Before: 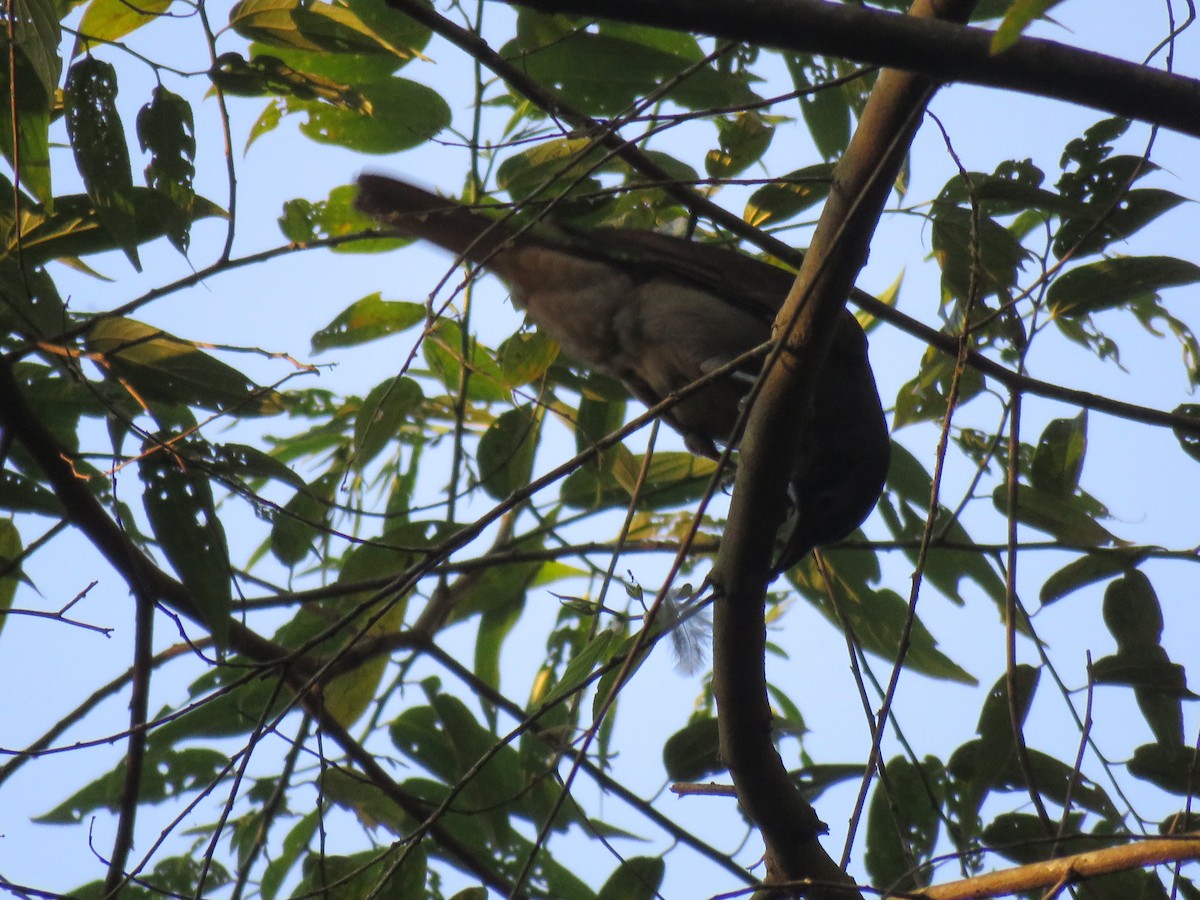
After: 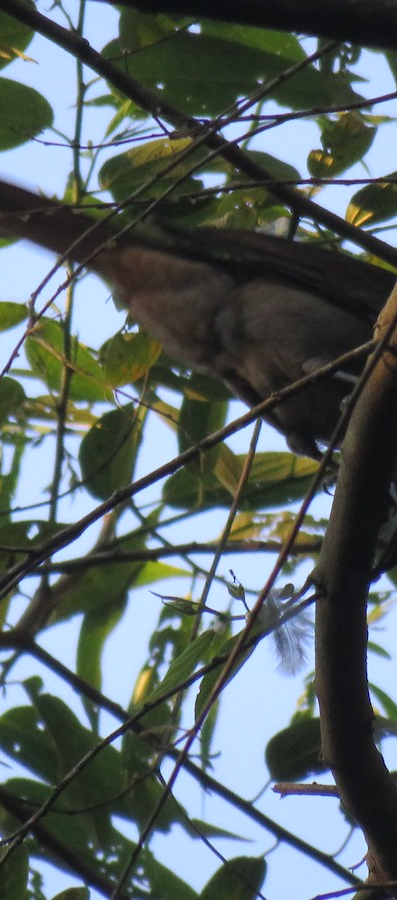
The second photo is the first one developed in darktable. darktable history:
crop: left 33.209%, right 33.666%
color calibration: illuminant as shot in camera, x 0.358, y 0.373, temperature 4628.91 K
